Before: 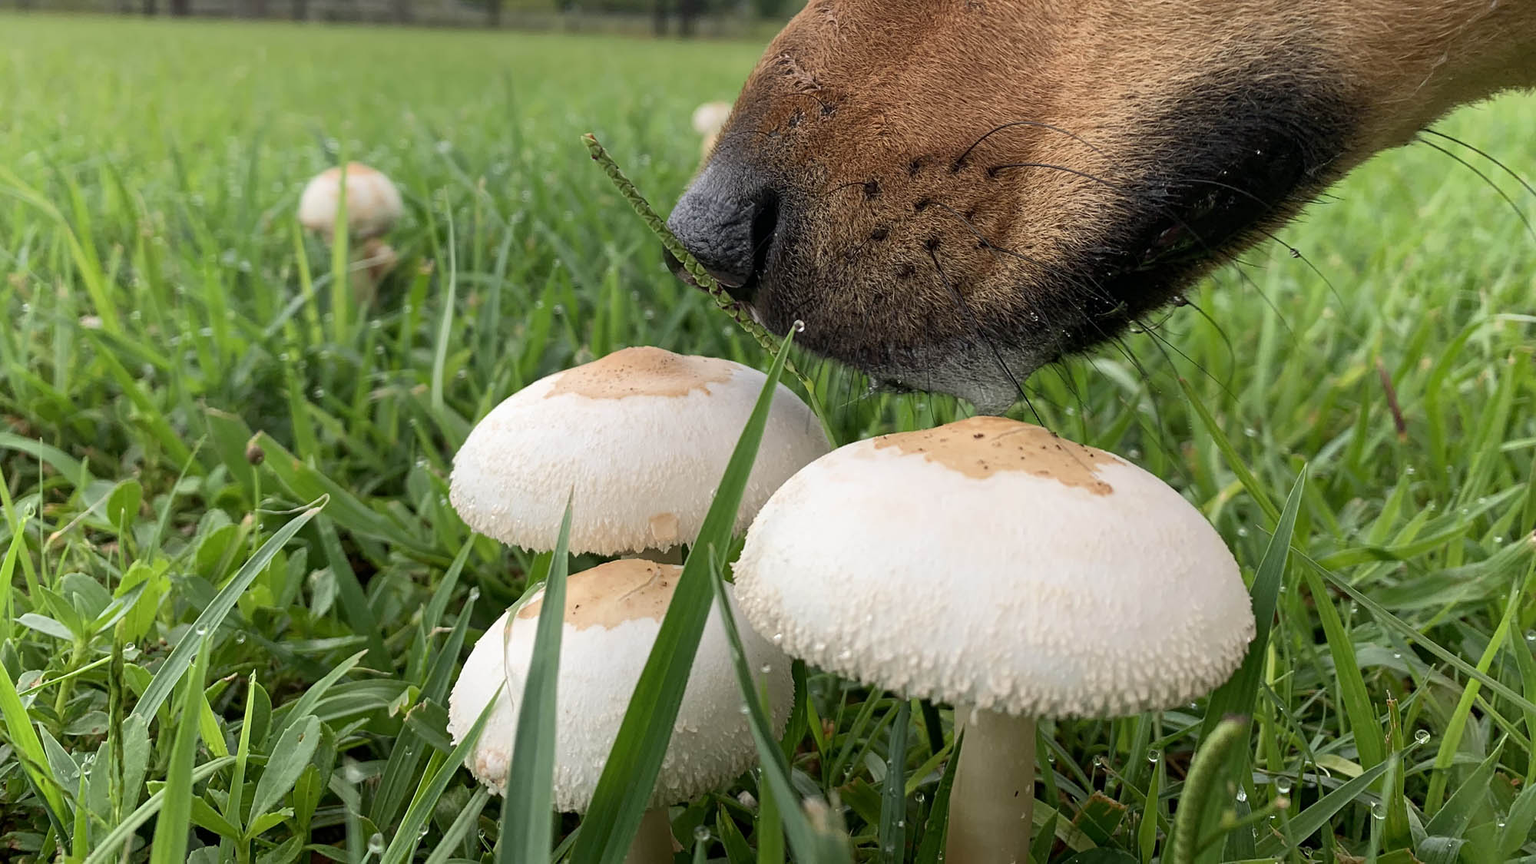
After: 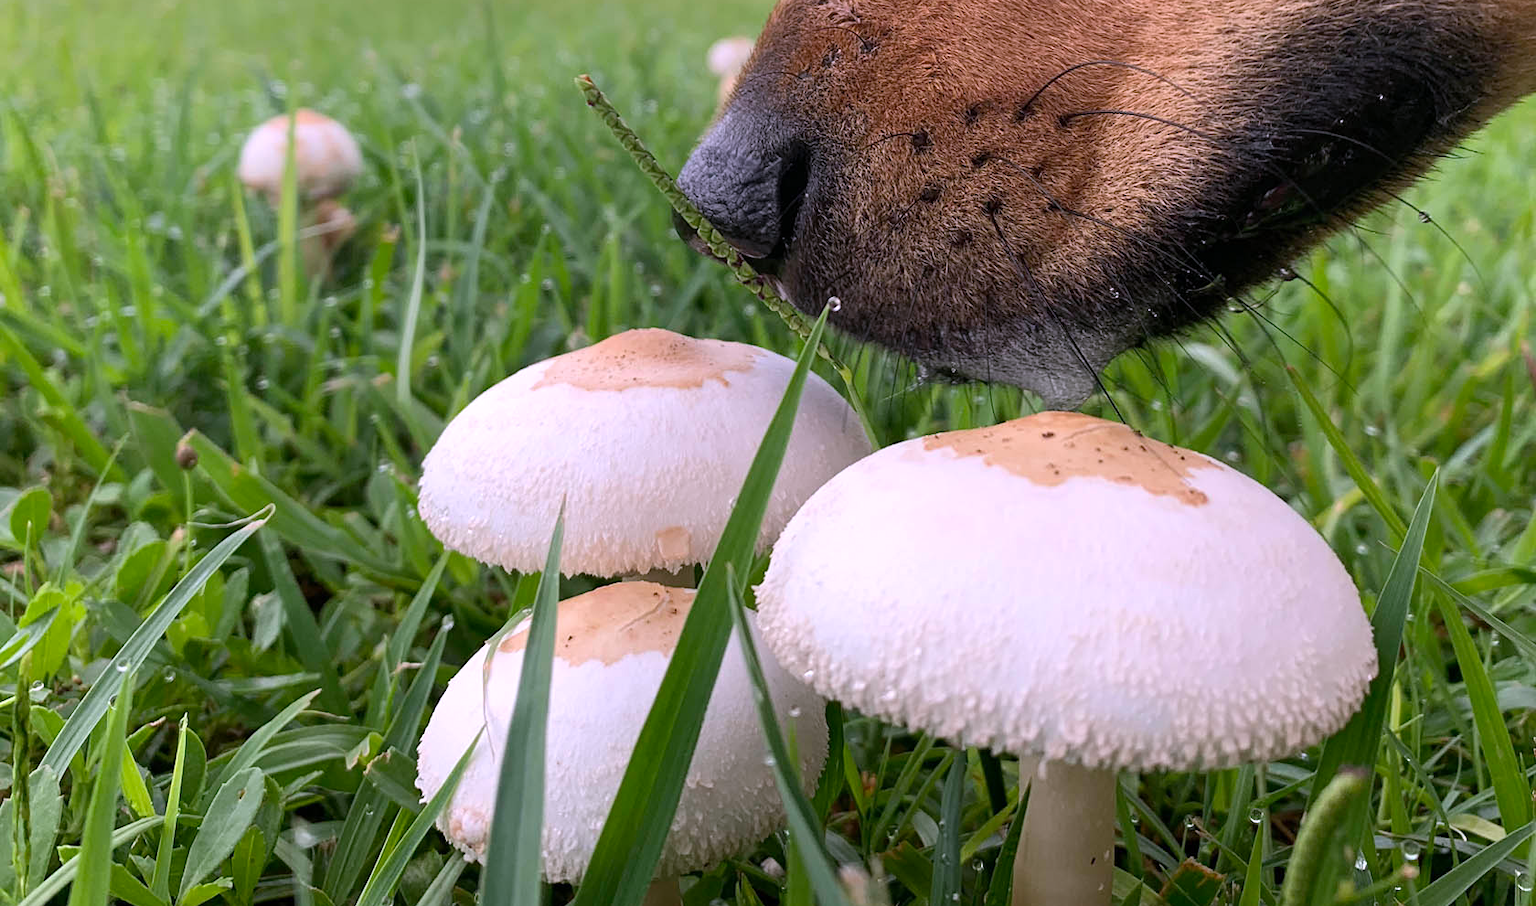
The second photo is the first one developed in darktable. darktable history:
crop: left 6.446%, top 8.188%, right 9.538%, bottom 3.548%
white balance: red 1.042, blue 1.17
